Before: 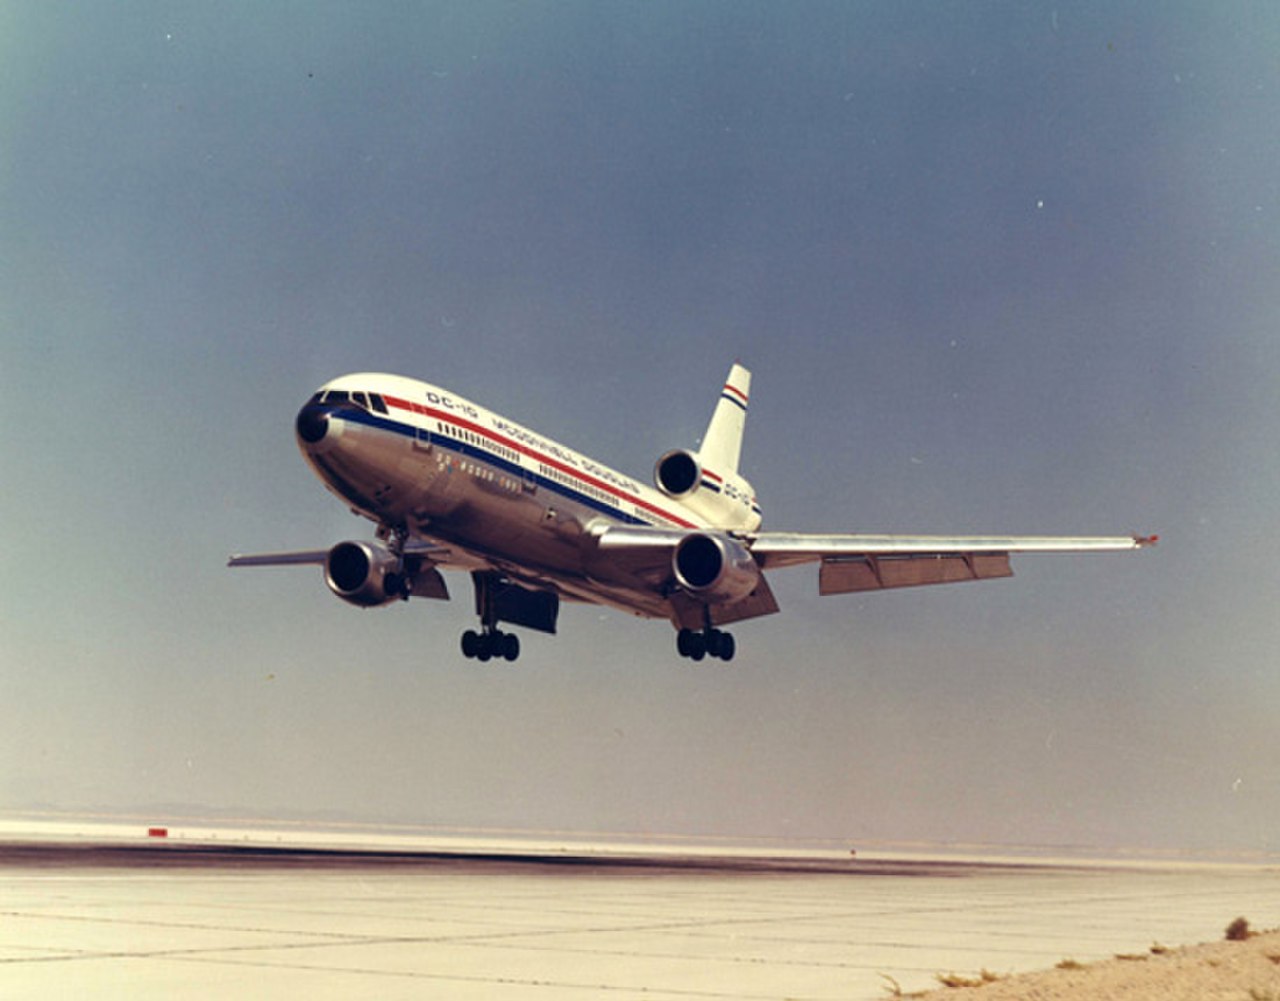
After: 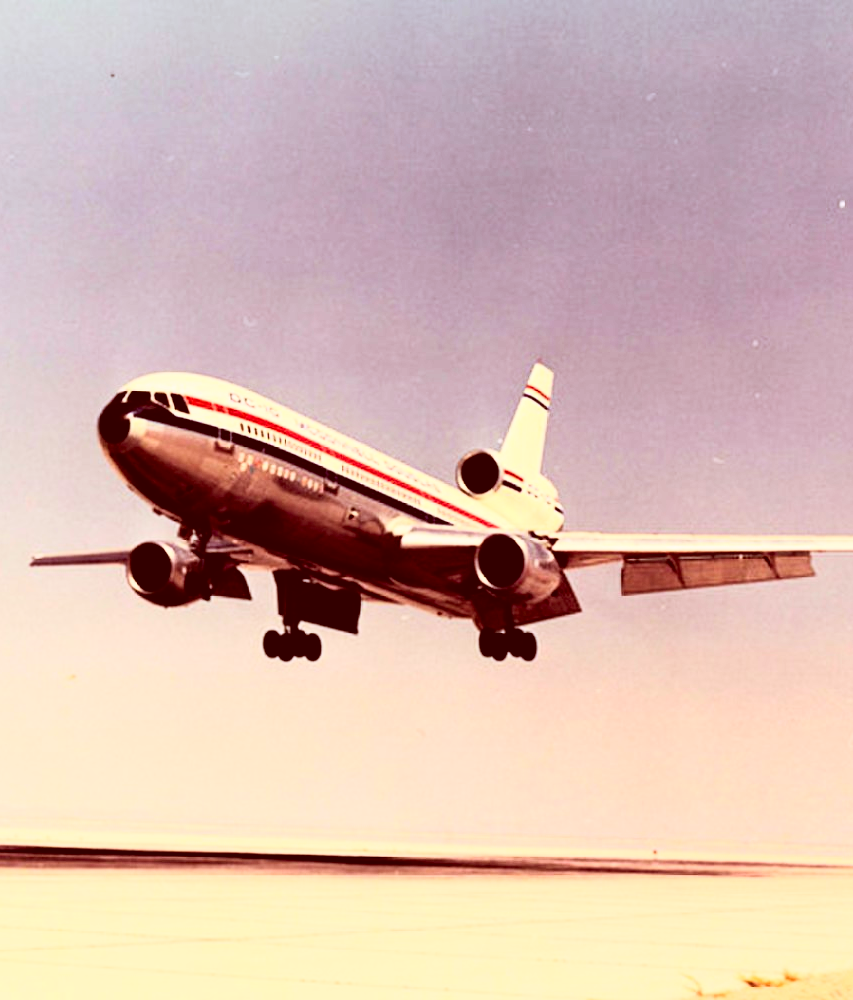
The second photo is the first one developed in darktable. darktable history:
rgb curve: curves: ch0 [(0, 0) (0.21, 0.15) (0.24, 0.21) (0.5, 0.75) (0.75, 0.96) (0.89, 0.99) (1, 1)]; ch1 [(0, 0.02) (0.21, 0.13) (0.25, 0.2) (0.5, 0.67) (0.75, 0.9) (0.89, 0.97) (1, 1)]; ch2 [(0, 0.02) (0.21, 0.13) (0.25, 0.2) (0.5, 0.67) (0.75, 0.9) (0.89, 0.97) (1, 1)], compensate middle gray true
color correction: highlights a* 9.03, highlights b* 8.71, shadows a* 40, shadows b* 40, saturation 0.8
crop and rotate: left 15.546%, right 17.787%
color balance rgb: perceptual saturation grading › global saturation 20%, global vibrance 10%
